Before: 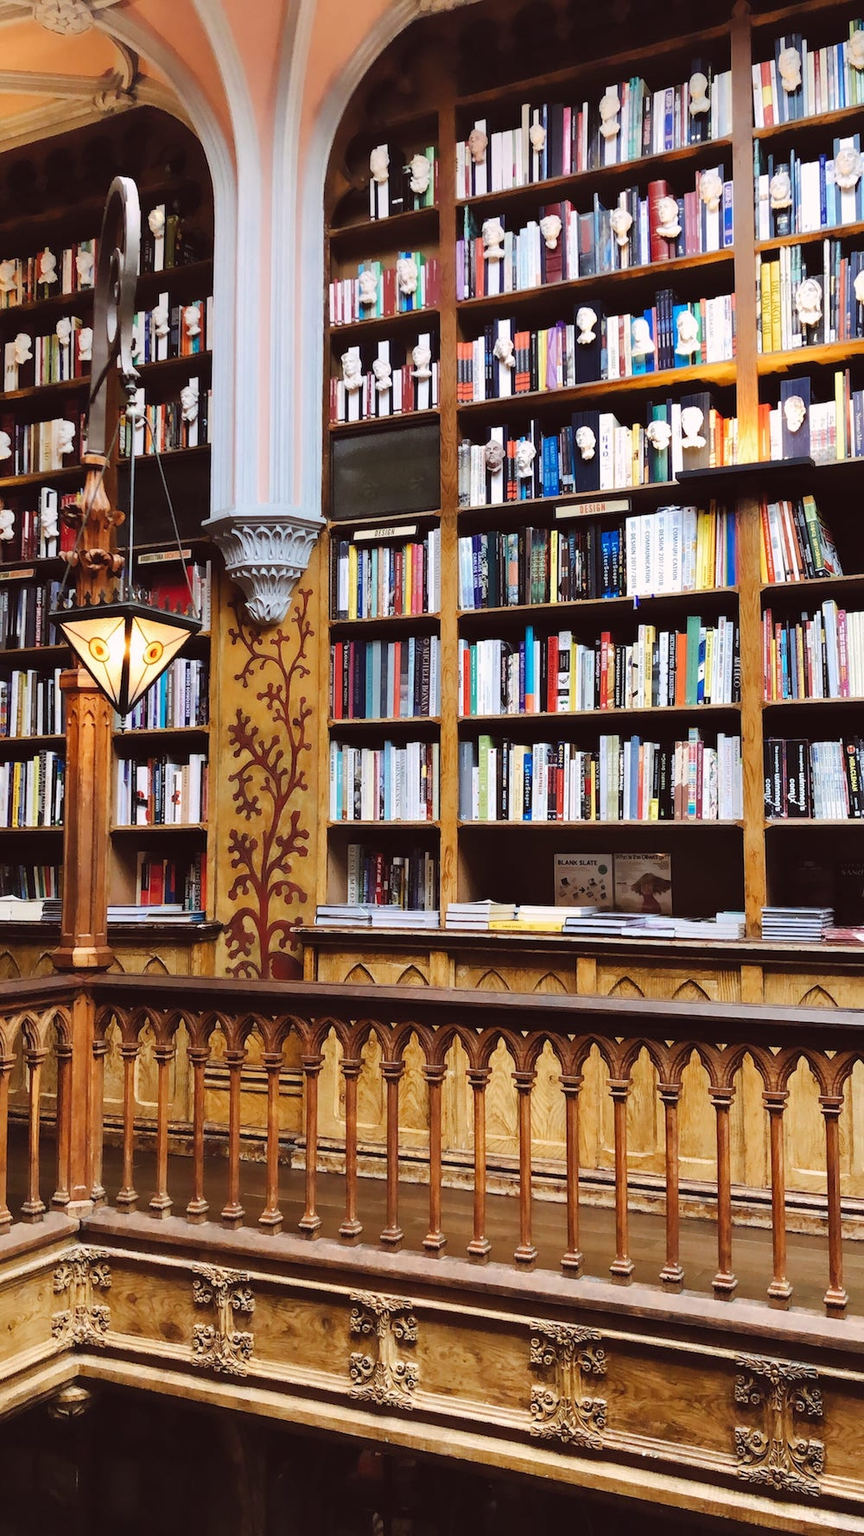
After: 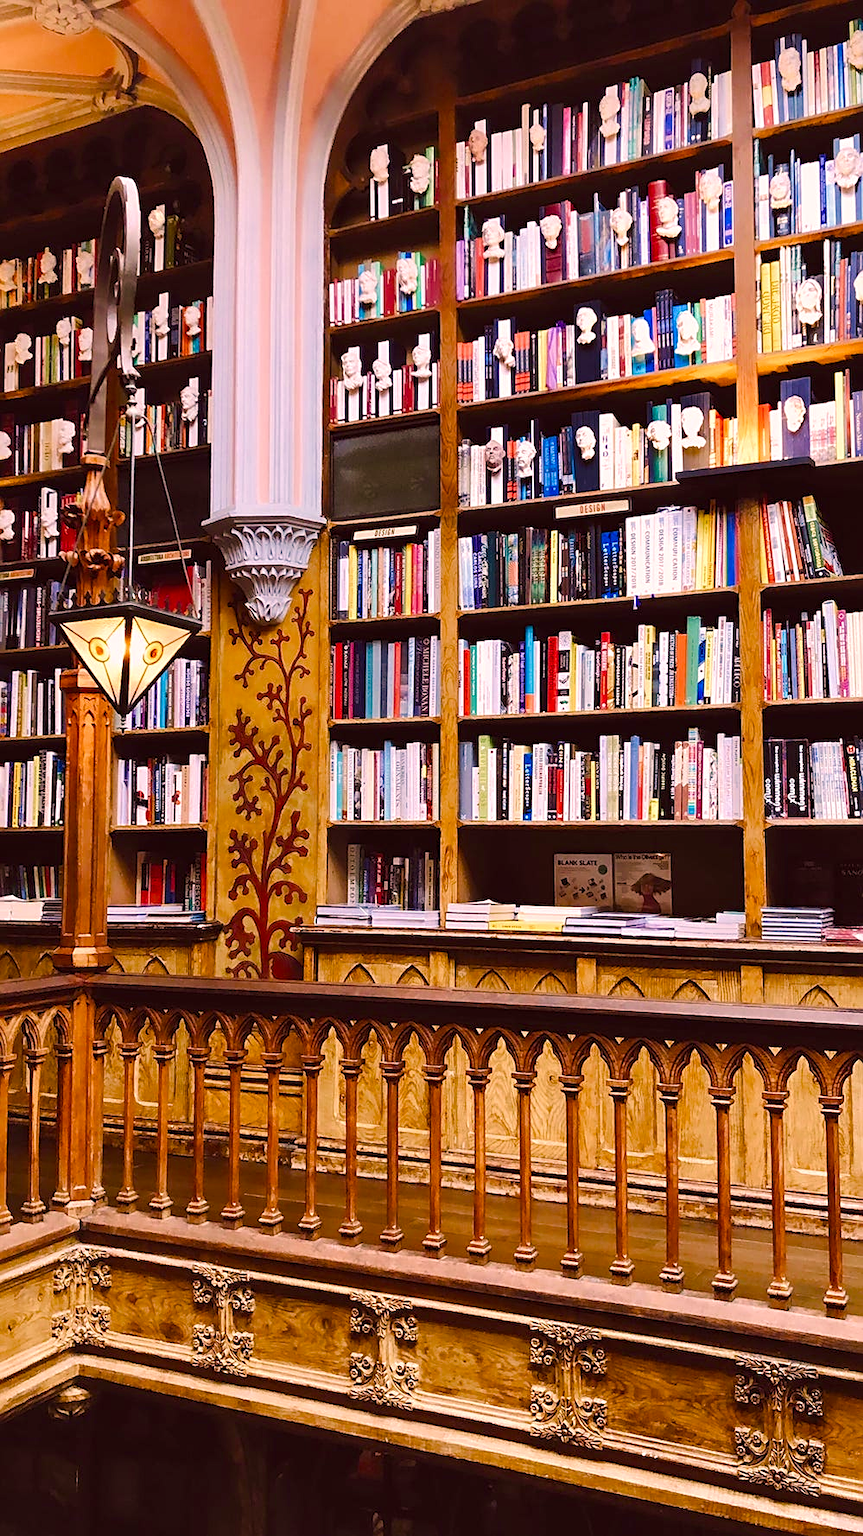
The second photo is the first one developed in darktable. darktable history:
color balance rgb: shadows fall-off 100.548%, linear chroma grading › global chroma -0.563%, perceptual saturation grading › global saturation 0.246%, perceptual saturation grading › highlights -17.687%, perceptual saturation grading › mid-tones 32.853%, perceptual saturation grading › shadows 50.328%, mask middle-gray fulcrum 21.781%, global vibrance 20%
sharpen: amount 0.497
velvia: on, module defaults
local contrast: highlights 102%, shadows 99%, detail 120%, midtone range 0.2
color correction: highlights a* 12.34, highlights b* 5.45
